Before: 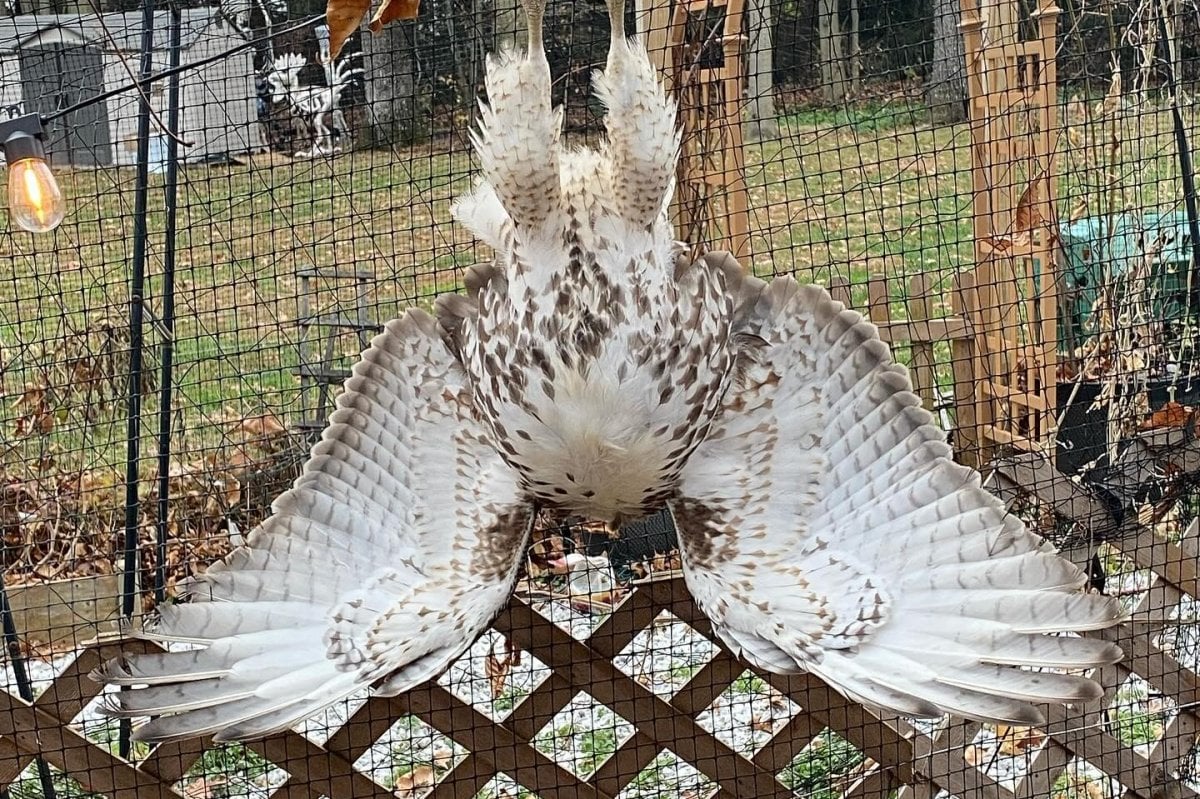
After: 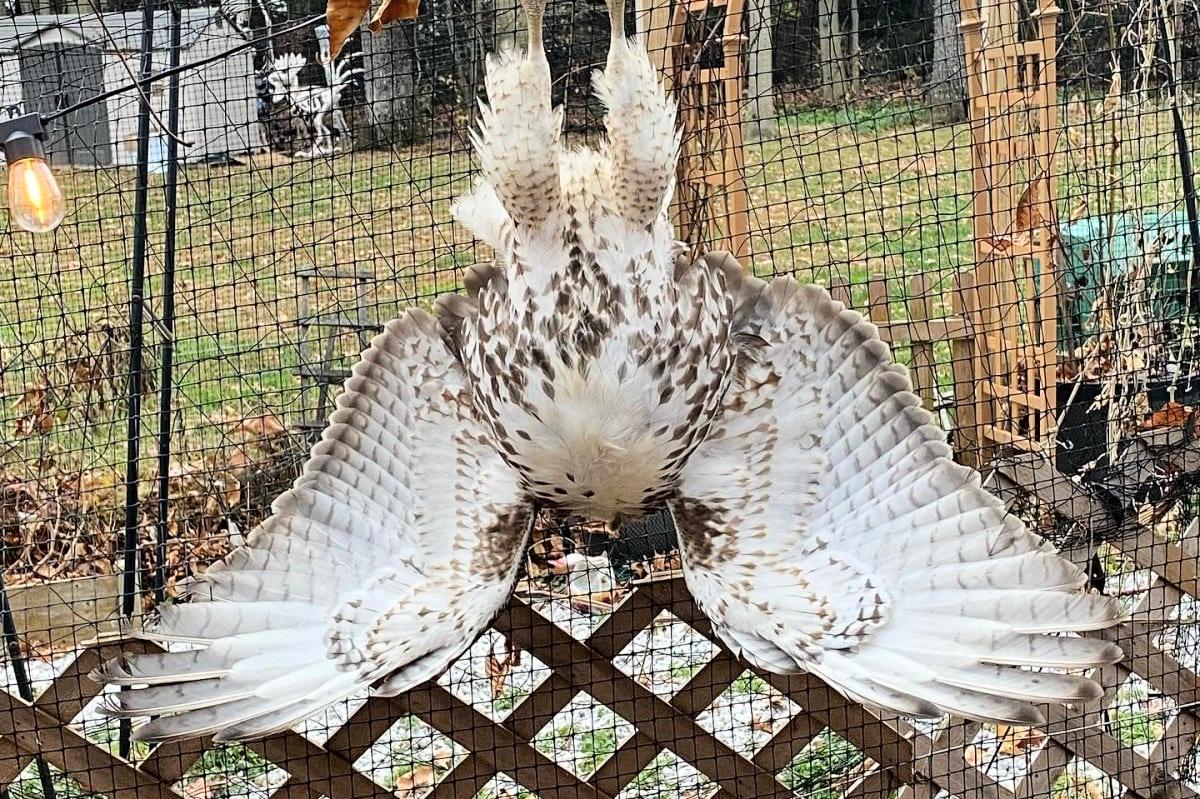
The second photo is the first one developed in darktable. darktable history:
tone curve: curves: ch0 [(0, 0) (0.004, 0.001) (0.133, 0.112) (0.325, 0.362) (0.832, 0.893) (1, 1)], color space Lab, linked channels, preserve colors none
shadows and highlights: soften with gaussian
